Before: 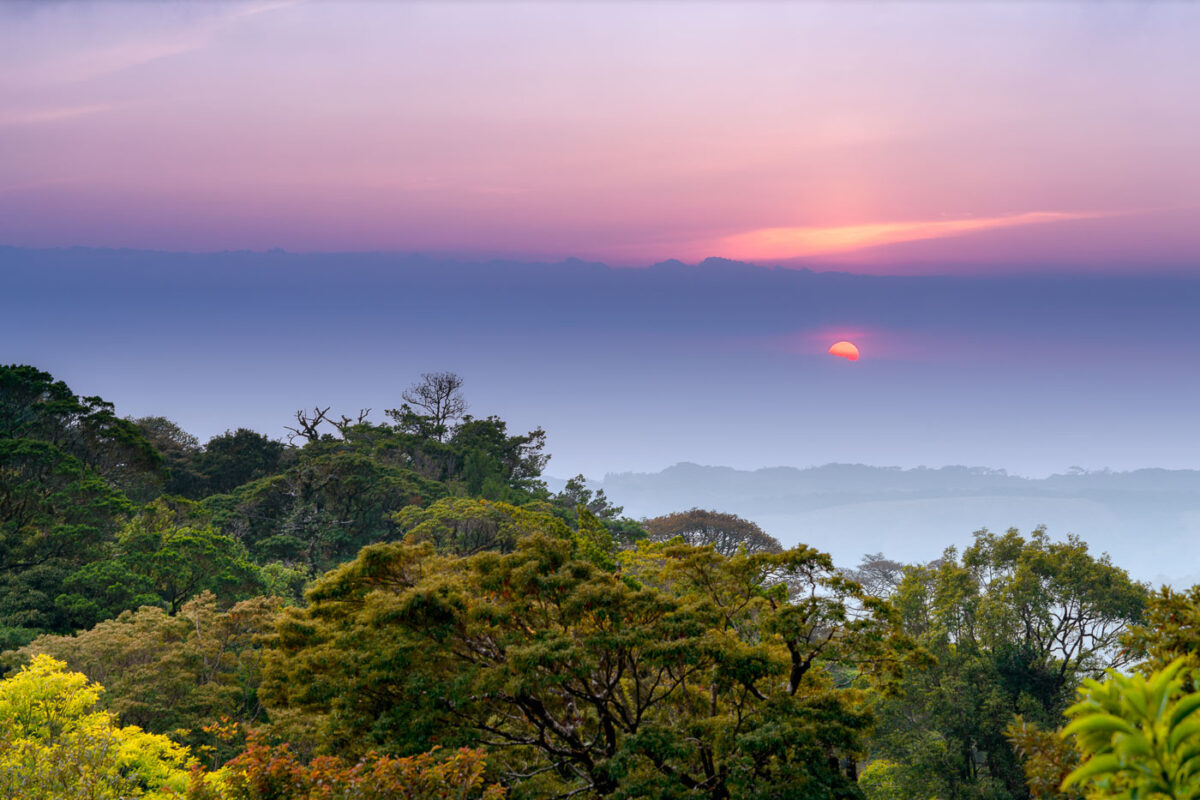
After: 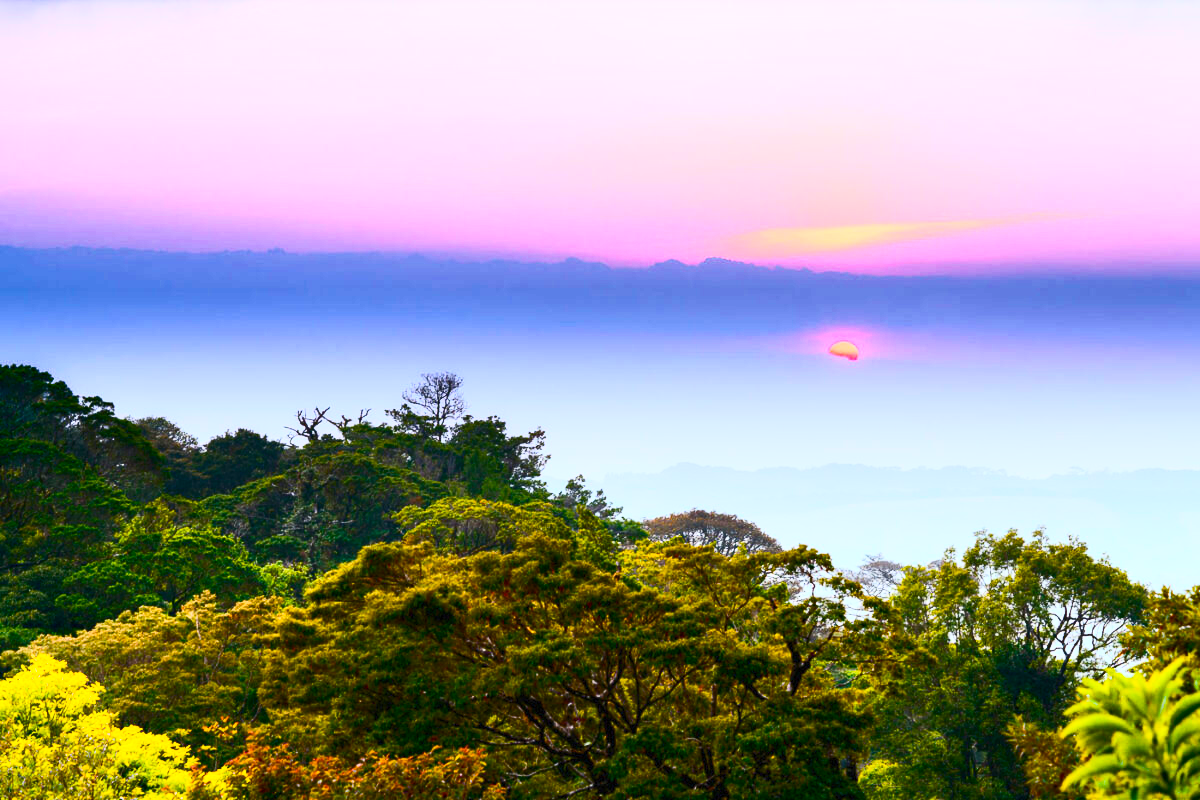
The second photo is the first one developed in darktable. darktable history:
color balance rgb: linear chroma grading › shadows -7.872%, linear chroma grading › global chroma 9.997%, perceptual saturation grading › global saturation 40.585%, perceptual saturation grading › highlights -25.135%, perceptual saturation grading › mid-tones 34.579%, perceptual saturation grading › shadows 35.207%, perceptual brilliance grading › global brilliance 4.584%, contrast -10.168%
contrast brightness saturation: contrast 0.629, brightness 0.345, saturation 0.136
